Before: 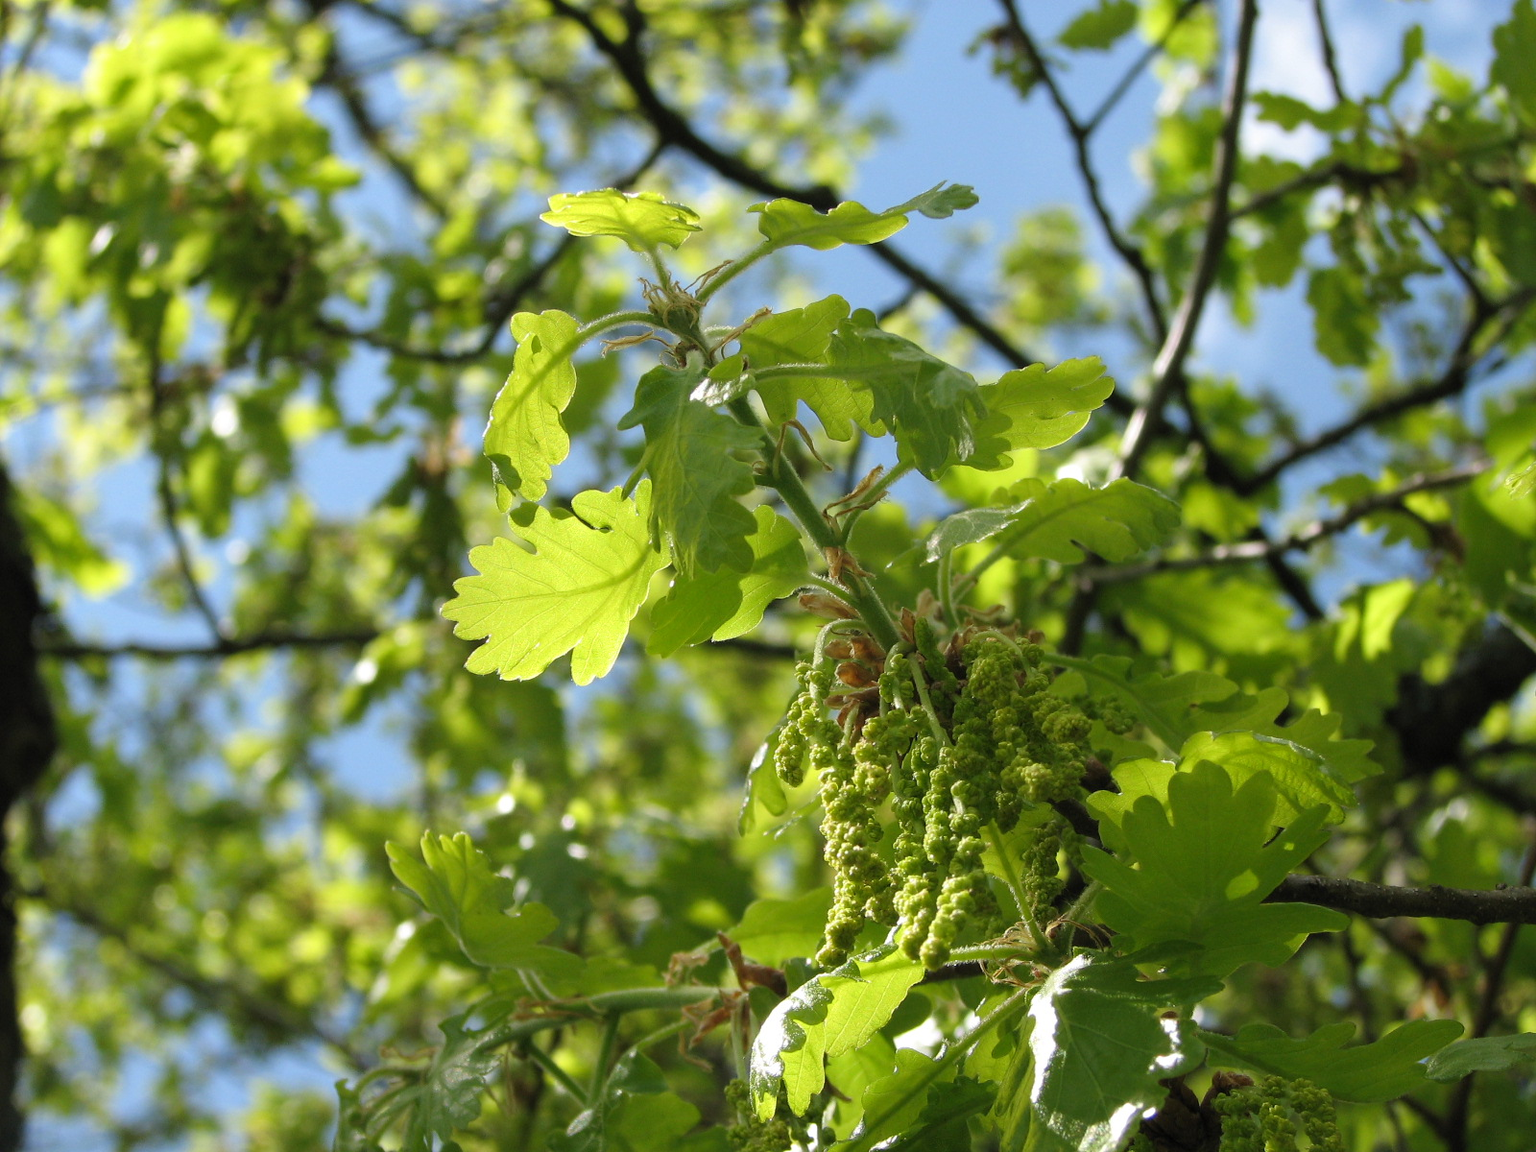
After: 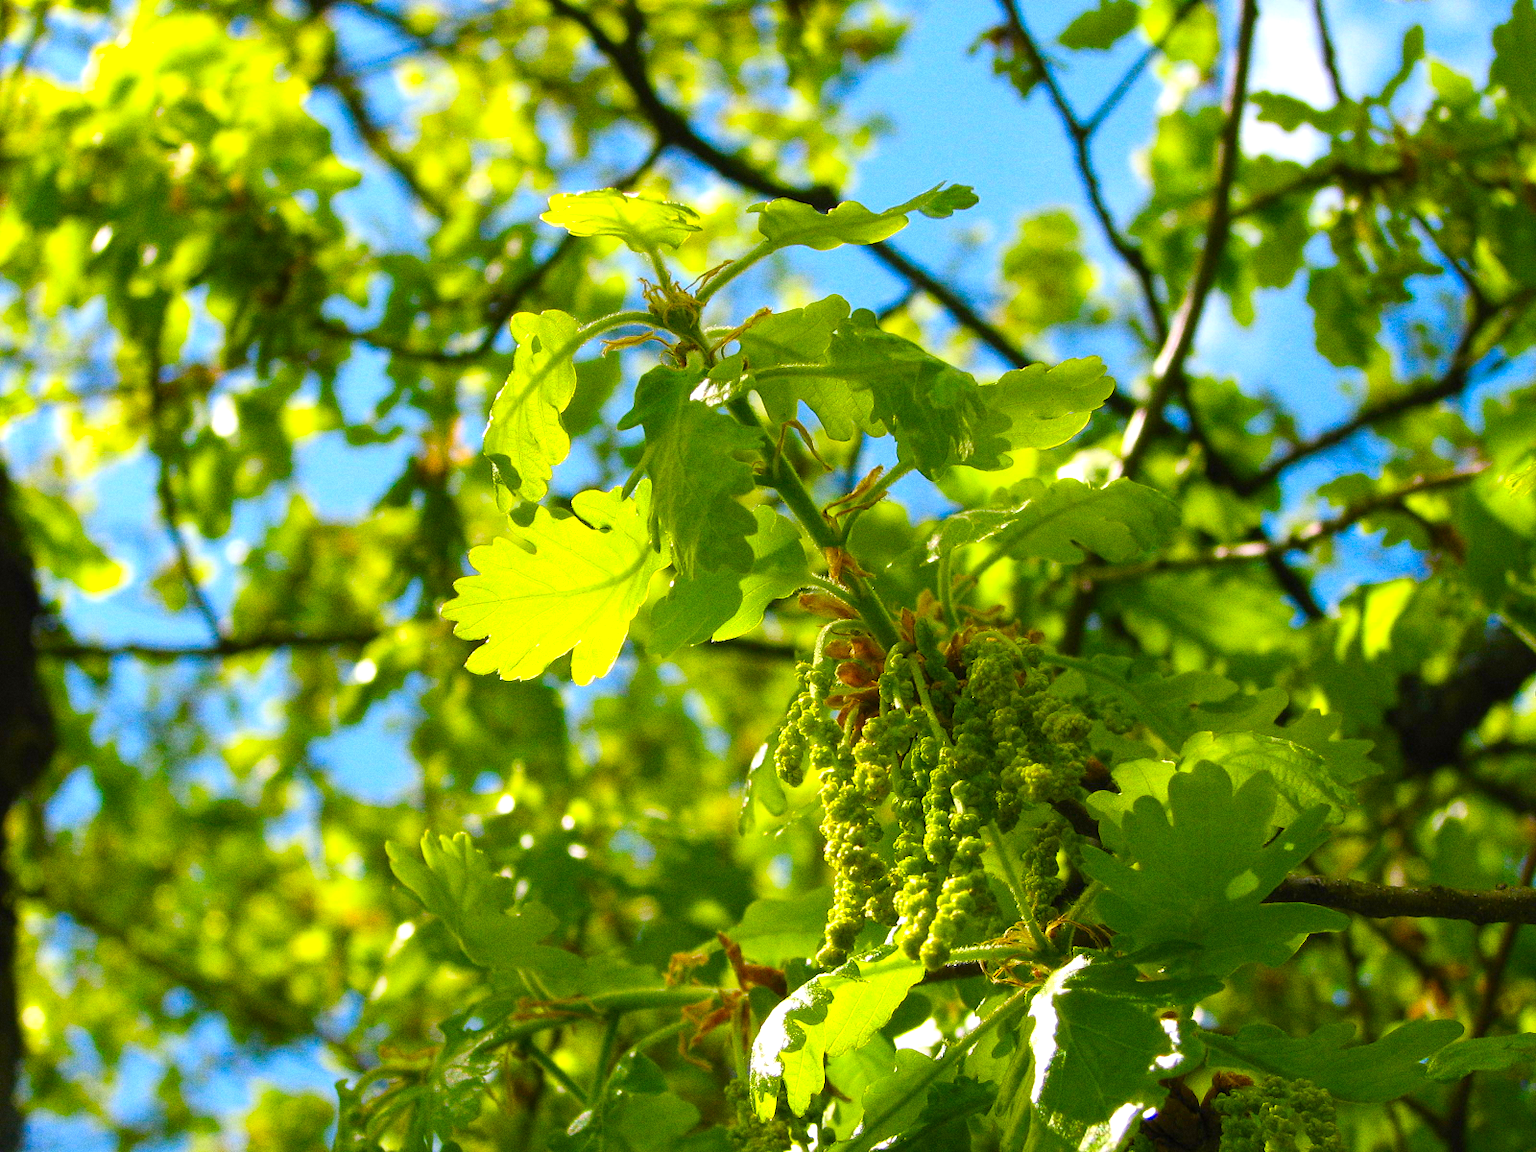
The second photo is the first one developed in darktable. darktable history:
color correction: highlights a* 3.22, highlights b* 1.93, saturation 1.19
grain: coarseness 0.09 ISO
color balance rgb: linear chroma grading › shadows 10%, linear chroma grading › highlights 10%, linear chroma grading › global chroma 15%, linear chroma grading › mid-tones 15%, perceptual saturation grading › global saturation 40%, perceptual saturation grading › highlights -25%, perceptual saturation grading › mid-tones 35%, perceptual saturation grading › shadows 35%, perceptual brilliance grading › global brilliance 11.29%, global vibrance 11.29%
